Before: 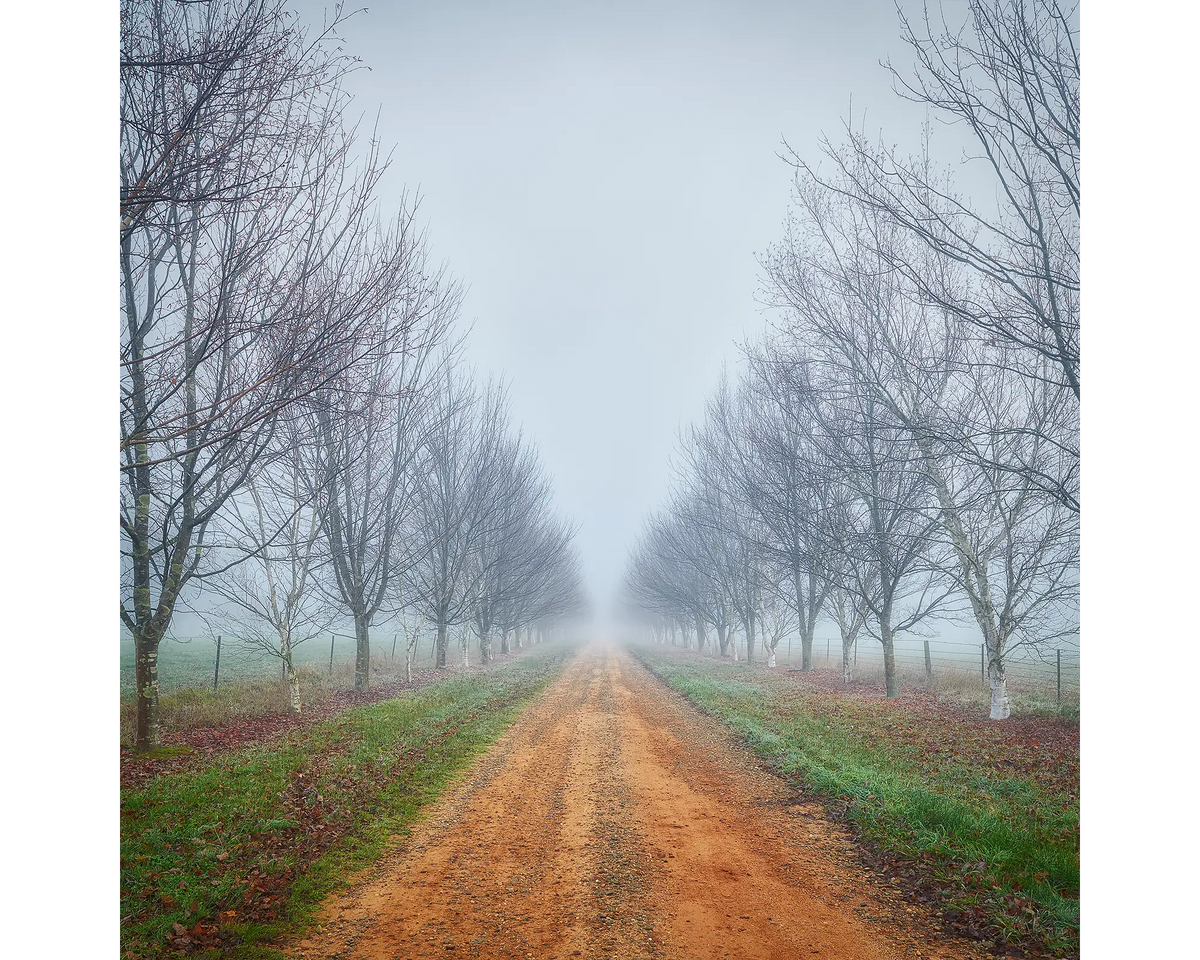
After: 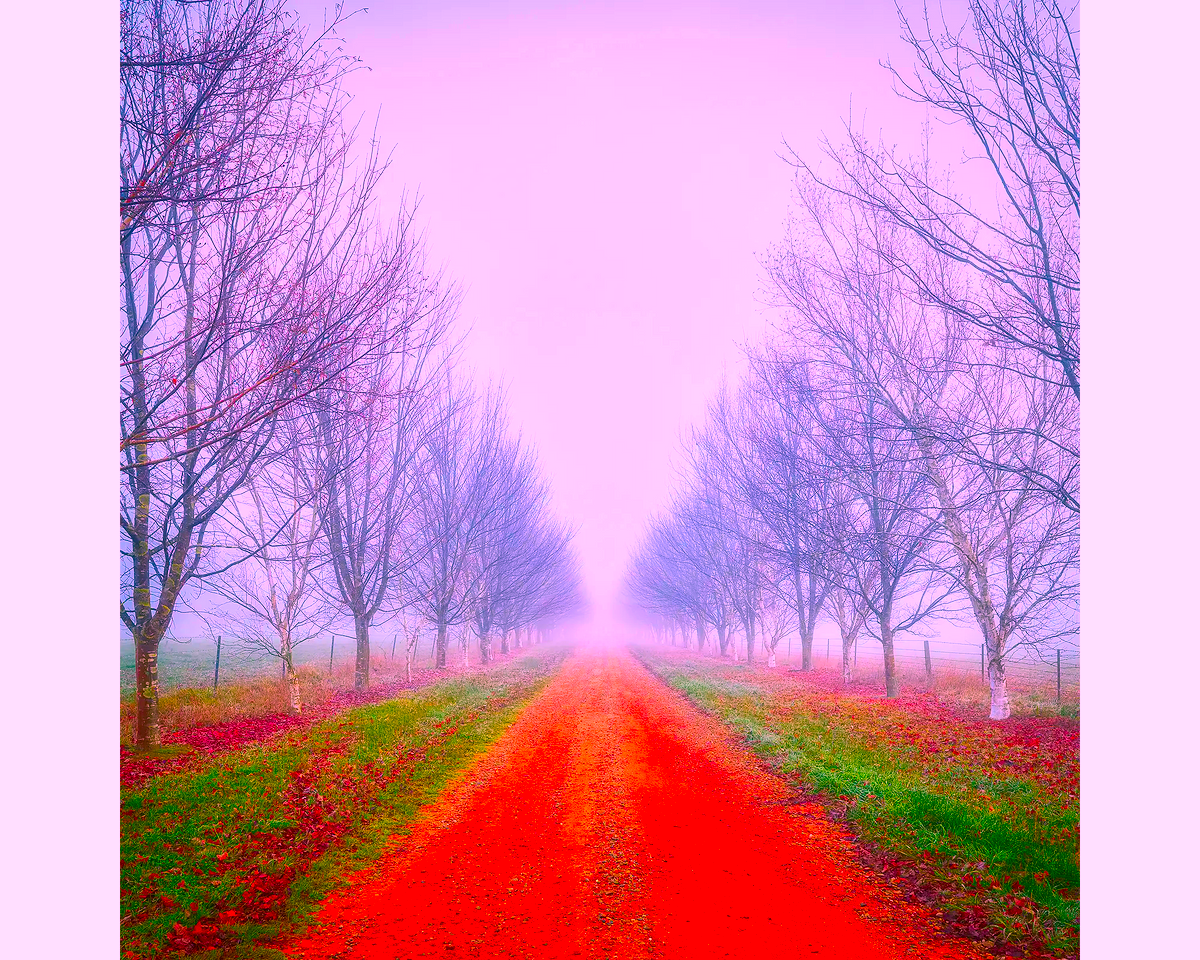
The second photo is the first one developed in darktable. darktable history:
white balance: red 1.188, blue 1.11
color correction: saturation 3
